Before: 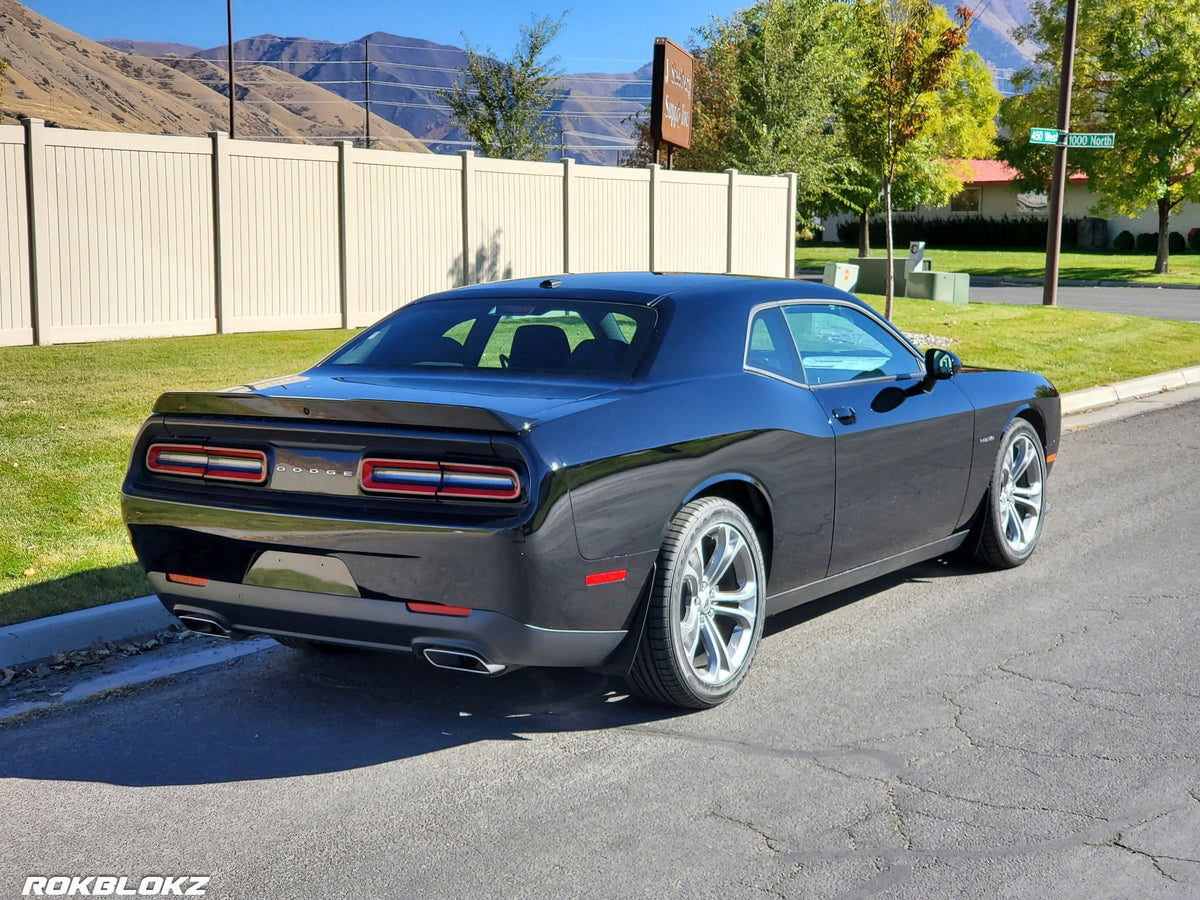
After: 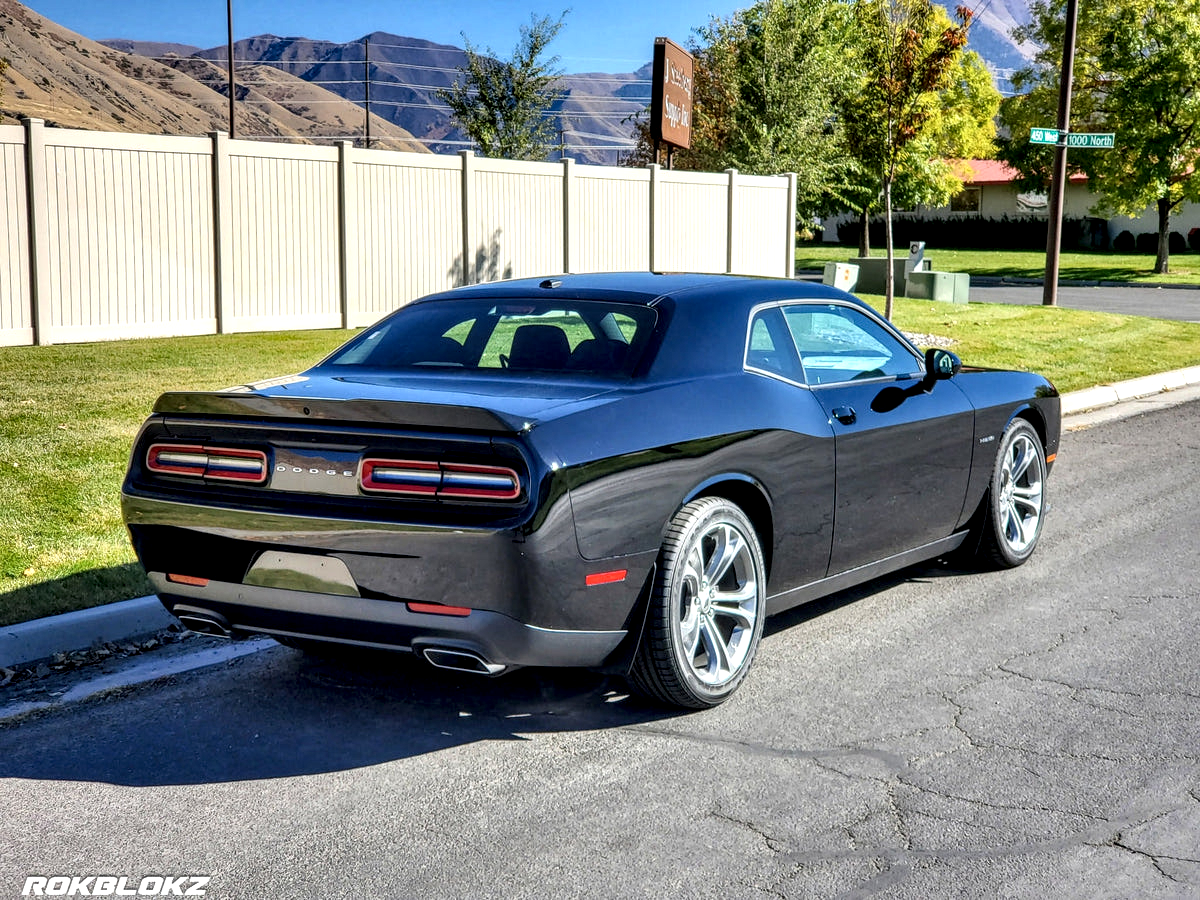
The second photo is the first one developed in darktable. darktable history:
local contrast: highlights 63%, shadows 54%, detail 169%, midtone range 0.519
